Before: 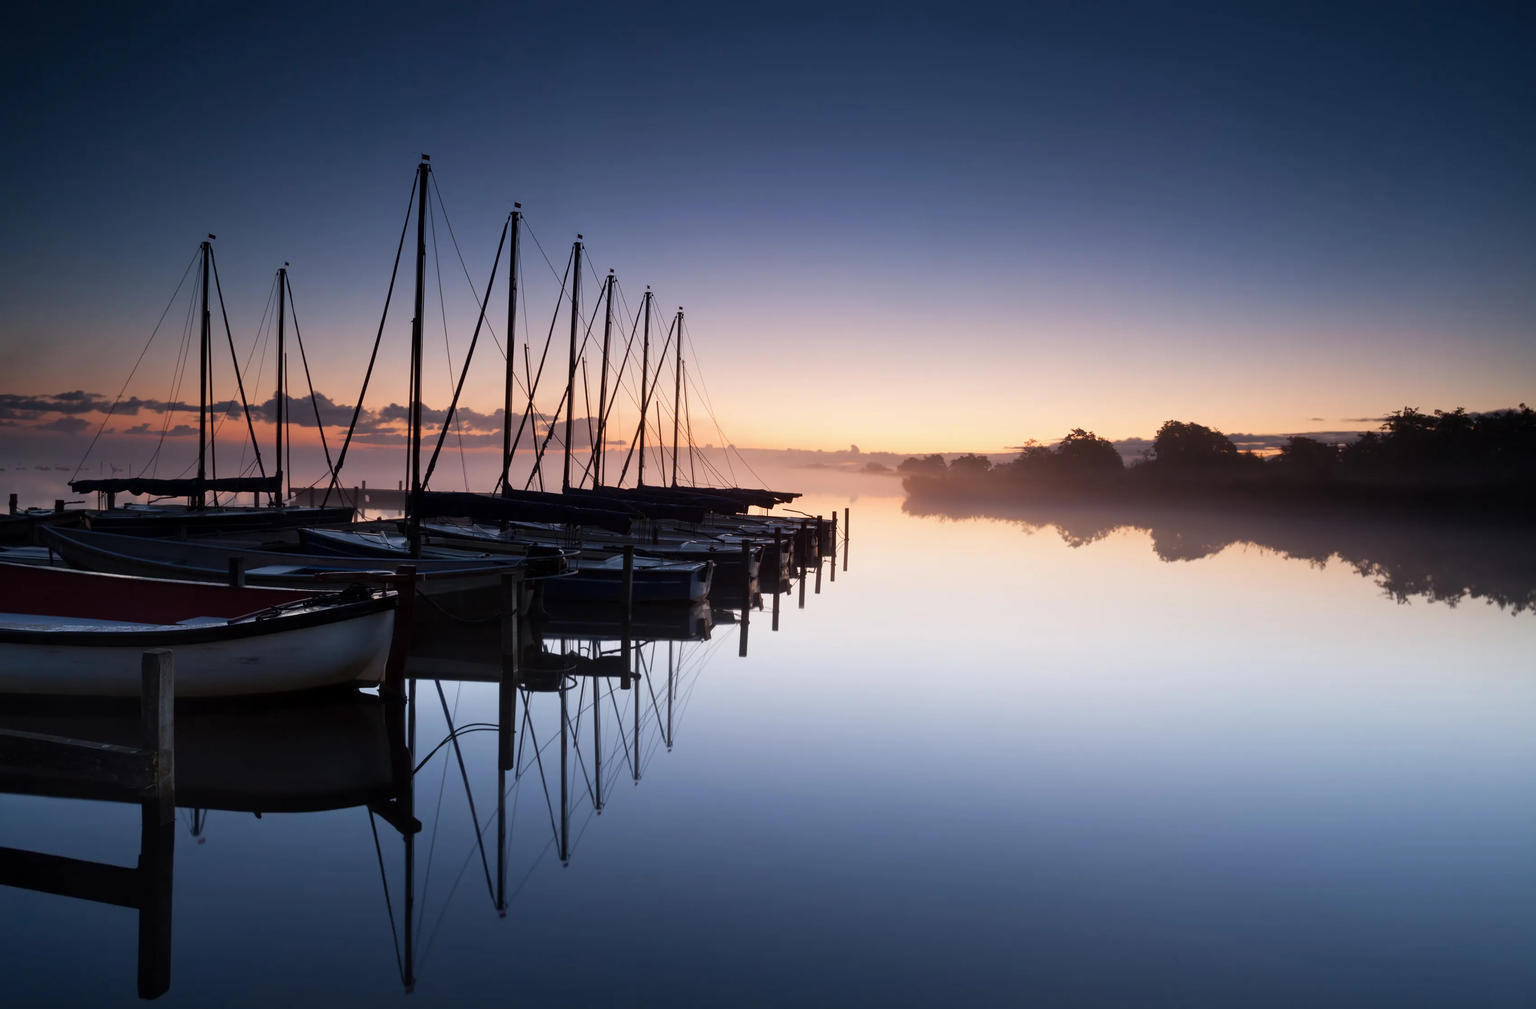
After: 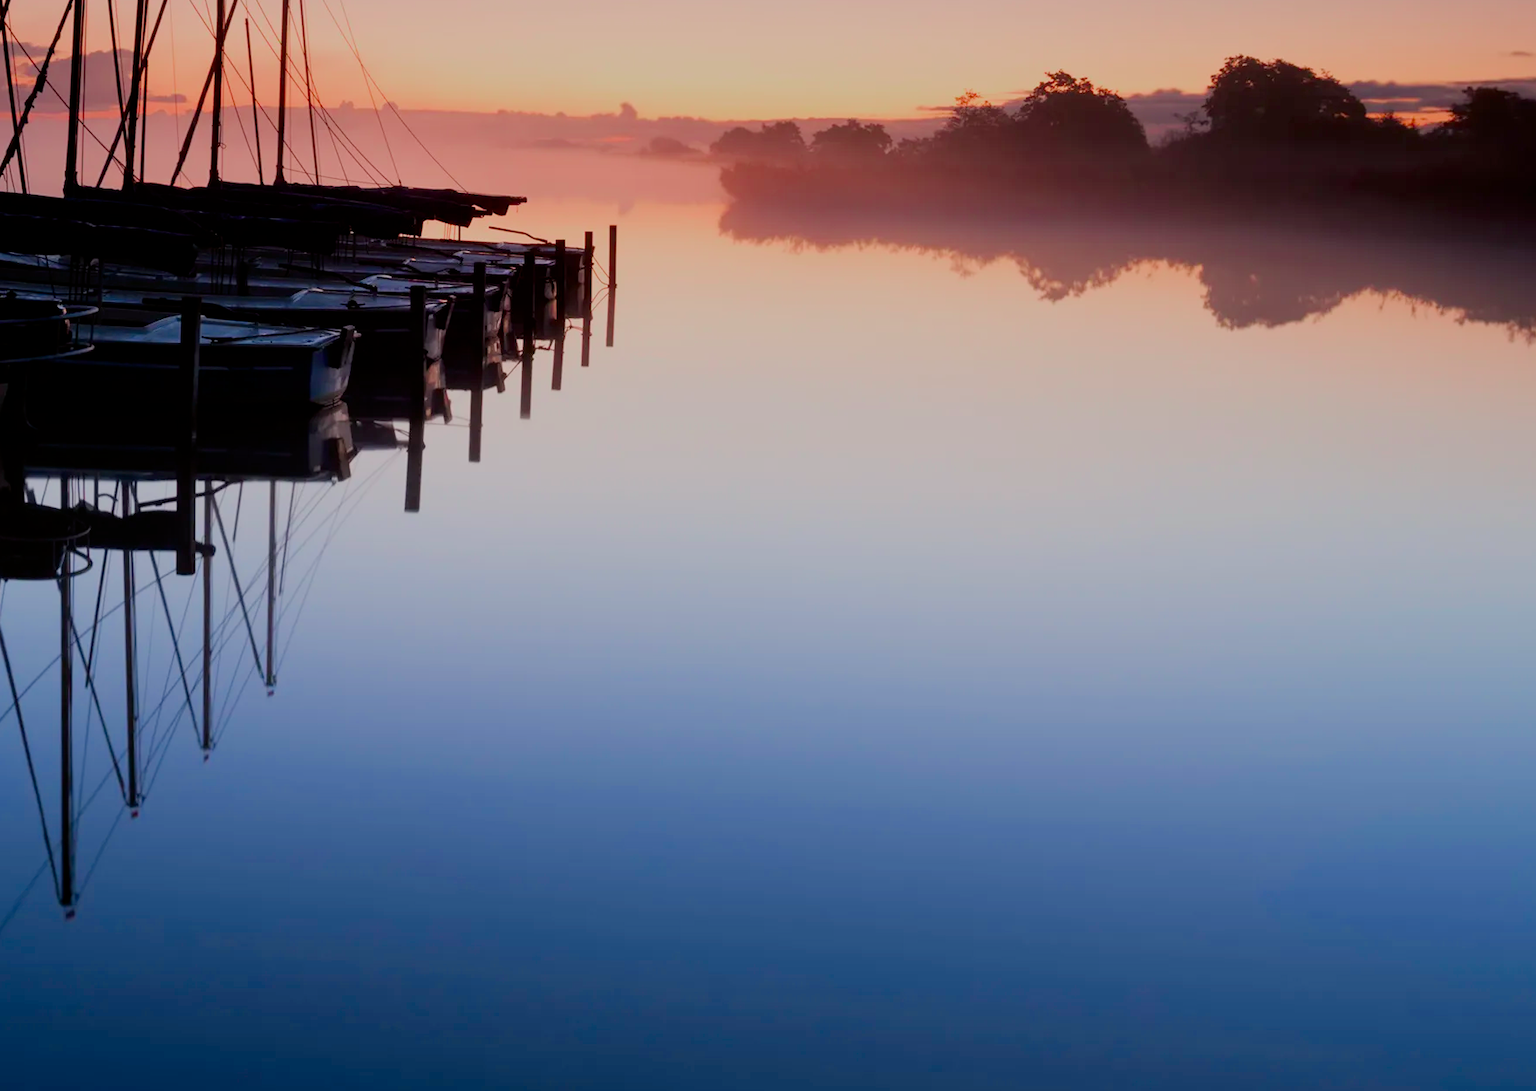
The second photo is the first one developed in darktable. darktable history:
filmic rgb: black relative exposure -8.79 EV, white relative exposure 4.98 EV, threshold 6 EV, target black luminance 0%, hardness 3.77, latitude 66.34%, contrast 0.822, highlights saturation mix 10%, shadows ↔ highlights balance 20%, add noise in highlights 0.1, color science v4 (2020), iterations of high-quality reconstruction 0, type of noise poissonian, enable highlight reconstruction true
tone curve: curves: ch0 [(0, 0) (0.059, 0.027) (0.162, 0.125) (0.304, 0.279) (0.547, 0.532) (0.828, 0.815) (1, 0.983)]; ch1 [(0, 0) (0.23, 0.166) (0.34, 0.298) (0.371, 0.334) (0.435, 0.413) (0.477, 0.469) (0.499, 0.498) (0.529, 0.544) (0.559, 0.587) (0.743, 0.798) (1, 1)]; ch2 [(0, 0) (0.431, 0.414) (0.498, 0.503) (0.524, 0.531) (0.568, 0.567) (0.6, 0.597) (0.643, 0.631) (0.74, 0.721) (1, 1)], color space Lab, independent channels, preserve colors none
crop: left 34.479%, top 38.822%, right 13.718%, bottom 5.172%
